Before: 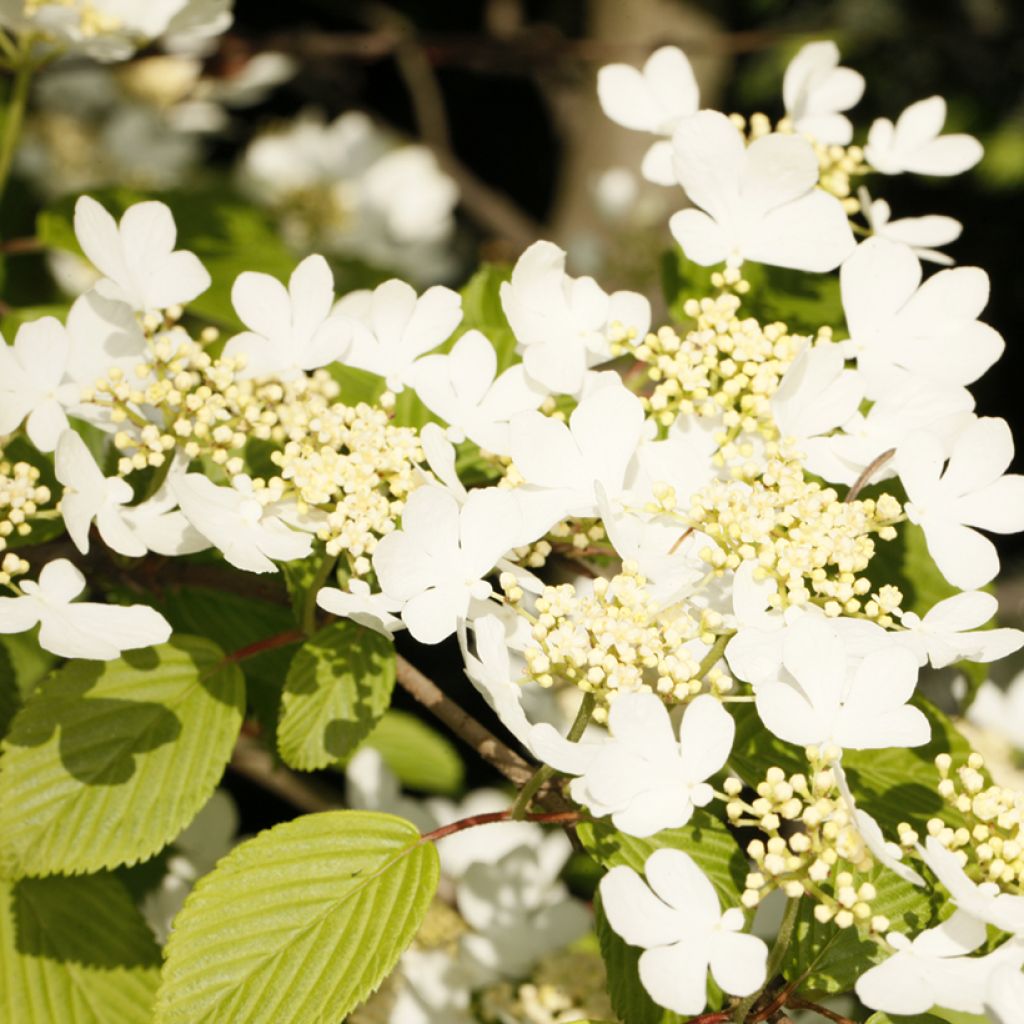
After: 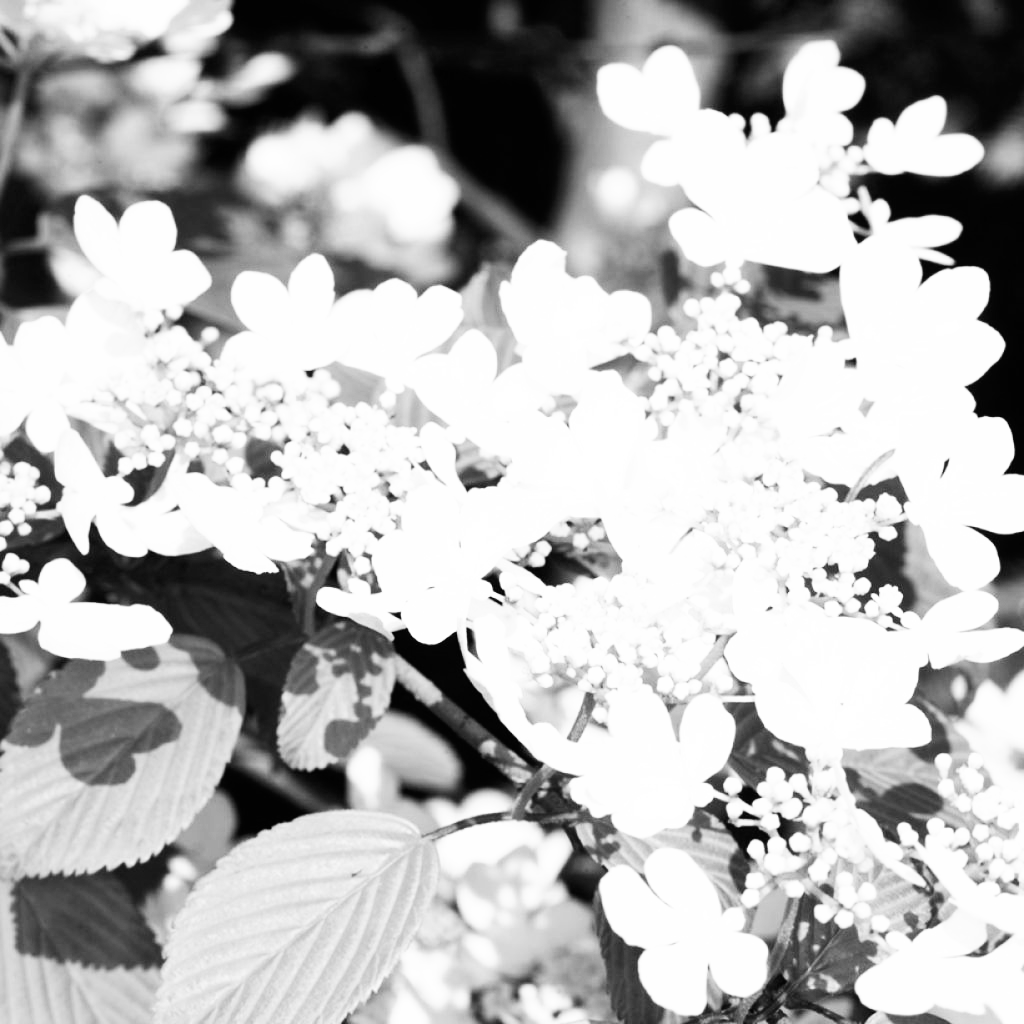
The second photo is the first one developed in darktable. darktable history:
base curve: curves: ch0 [(0, 0) (0.007, 0.004) (0.027, 0.03) (0.046, 0.07) (0.207, 0.54) (0.442, 0.872) (0.673, 0.972) (1, 1)]
color calibration: output gray [0.18, 0.41, 0.41, 0], illuminant Planckian (black body), x 0.378, y 0.375, temperature 4039.09 K, saturation algorithm version 1 (2020)
